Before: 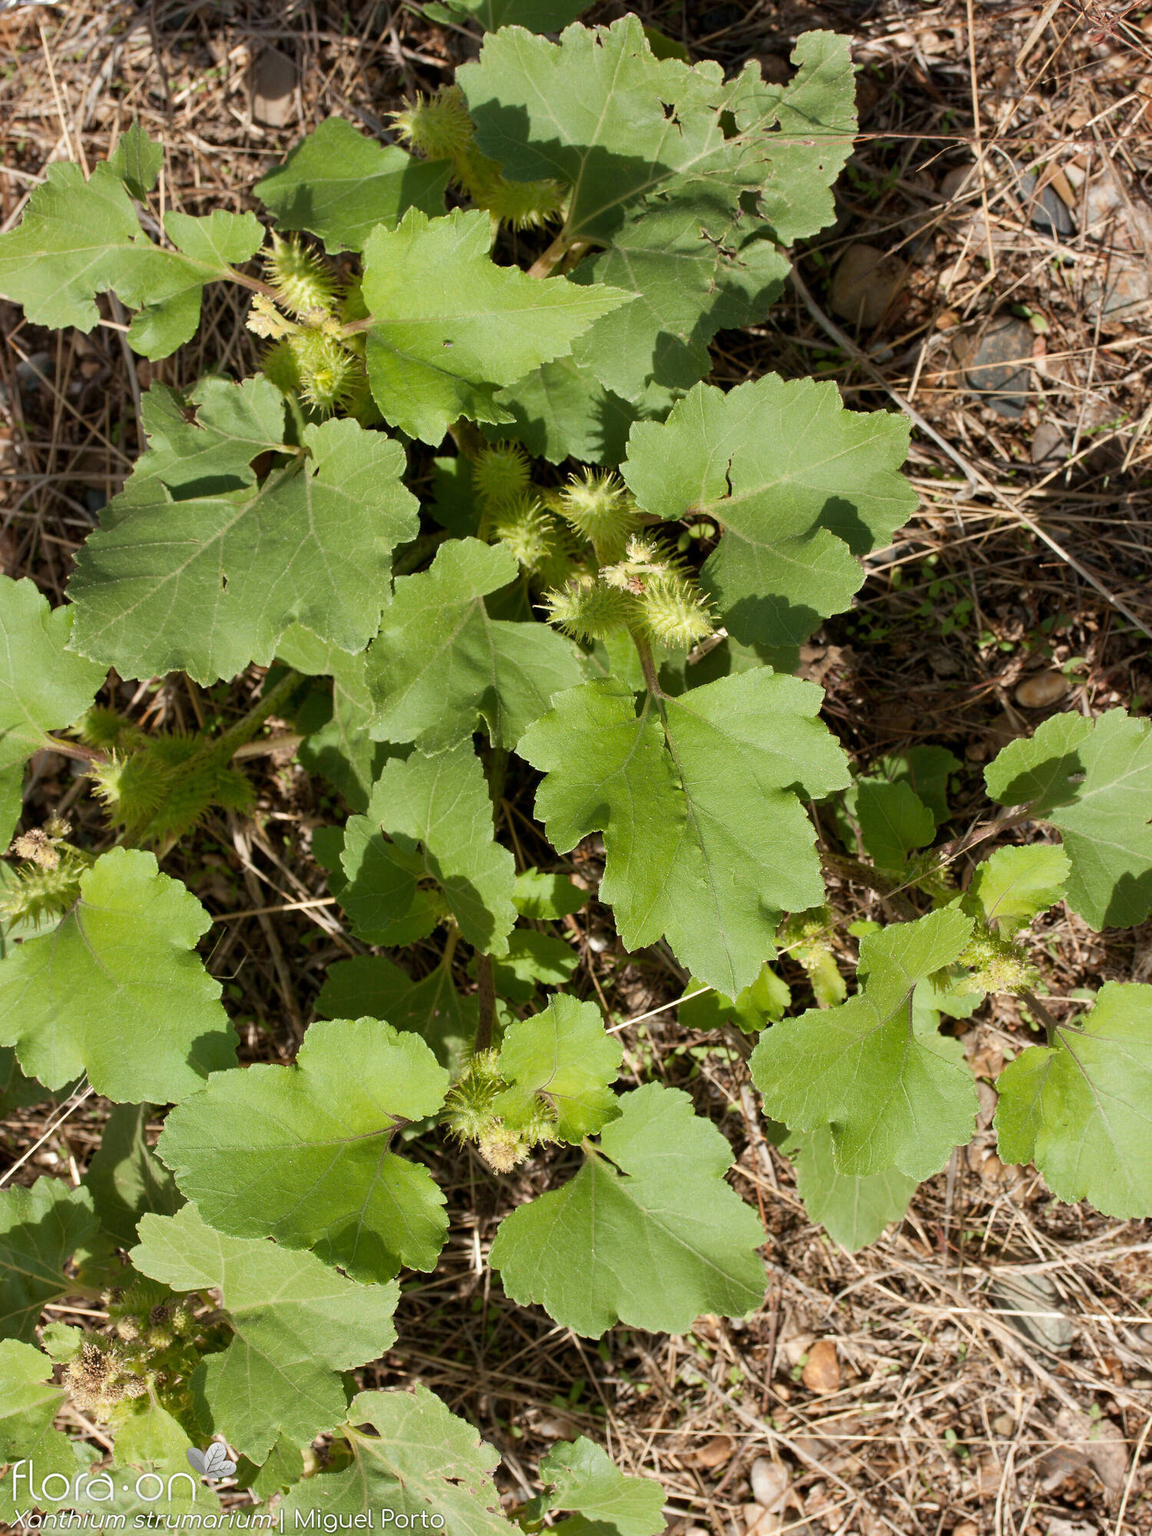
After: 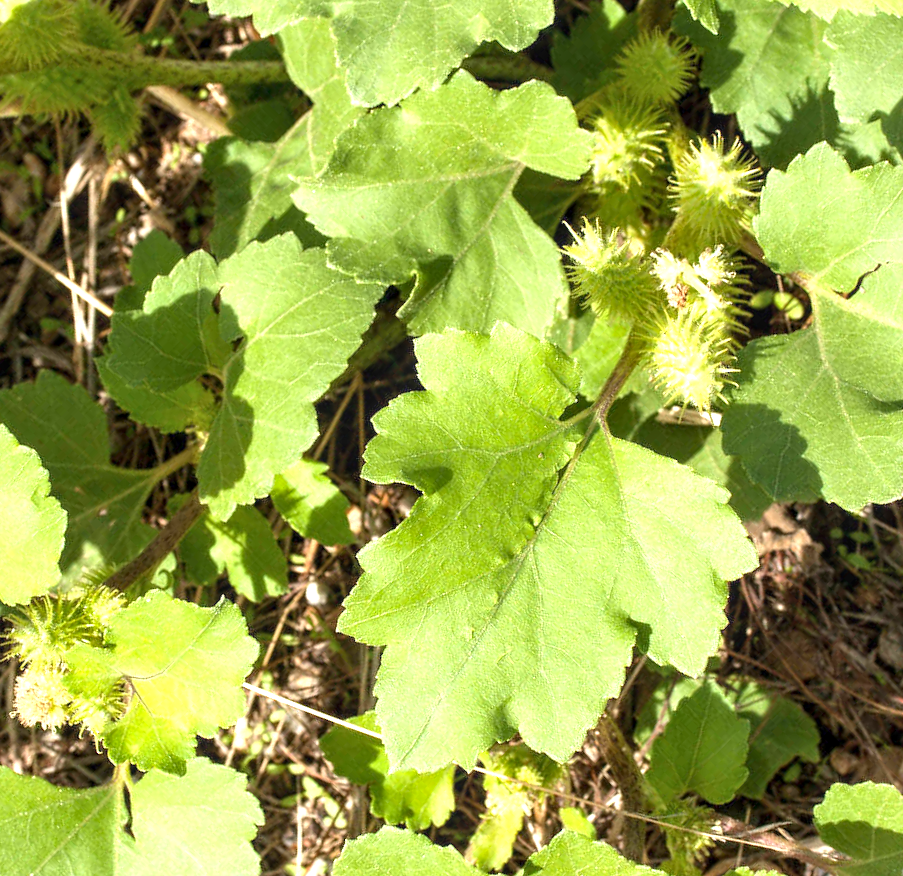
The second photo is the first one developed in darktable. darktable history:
crop and rotate: angle -44.43°, top 16.175%, right 0.814%, bottom 11.65%
local contrast: on, module defaults
exposure: black level correction 0, exposure 1.2 EV, compensate highlight preservation false
